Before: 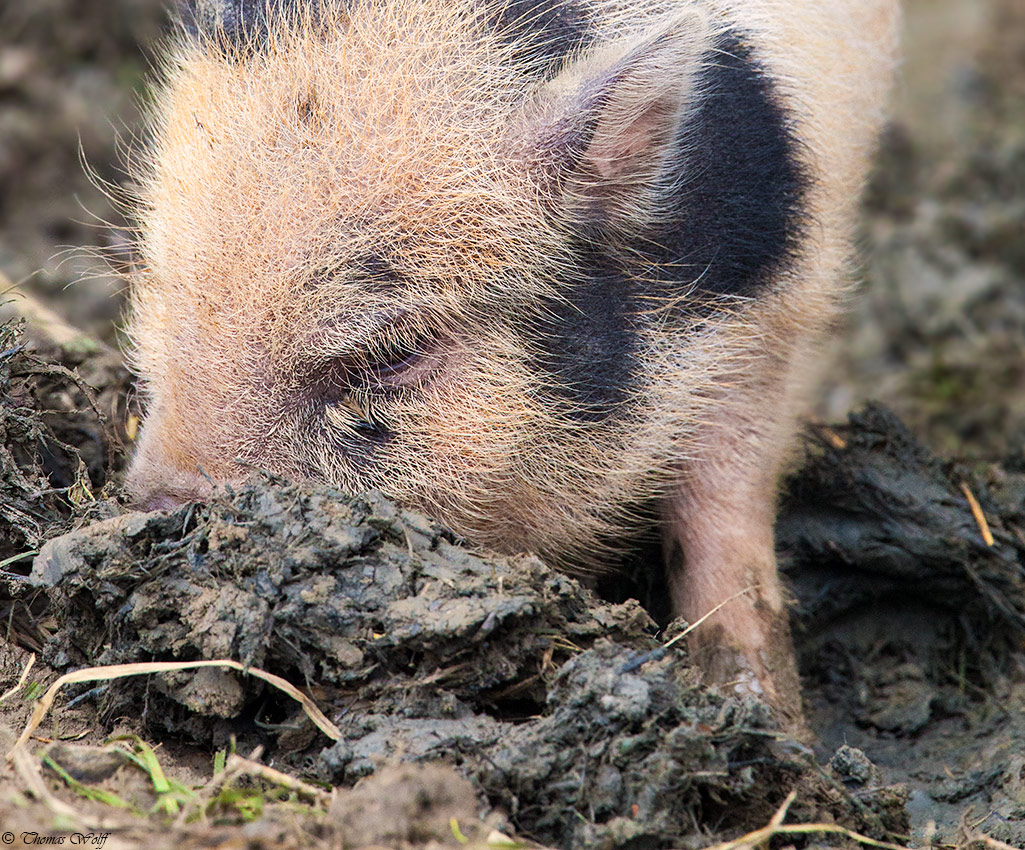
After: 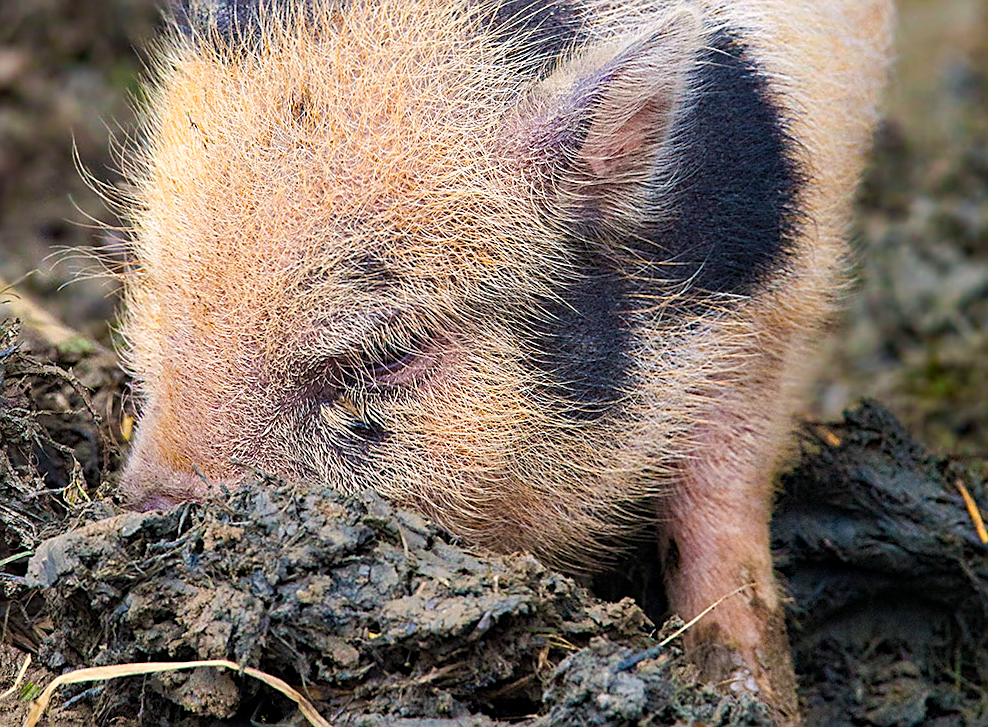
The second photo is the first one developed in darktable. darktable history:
sharpen: on, module defaults
color balance rgb: perceptual saturation grading › global saturation 25.094%, global vibrance 14.694%
crop and rotate: angle 0.201°, left 0.353%, right 2.828%, bottom 14.071%
haze removal: strength 0.288, distance 0.251, compatibility mode true
